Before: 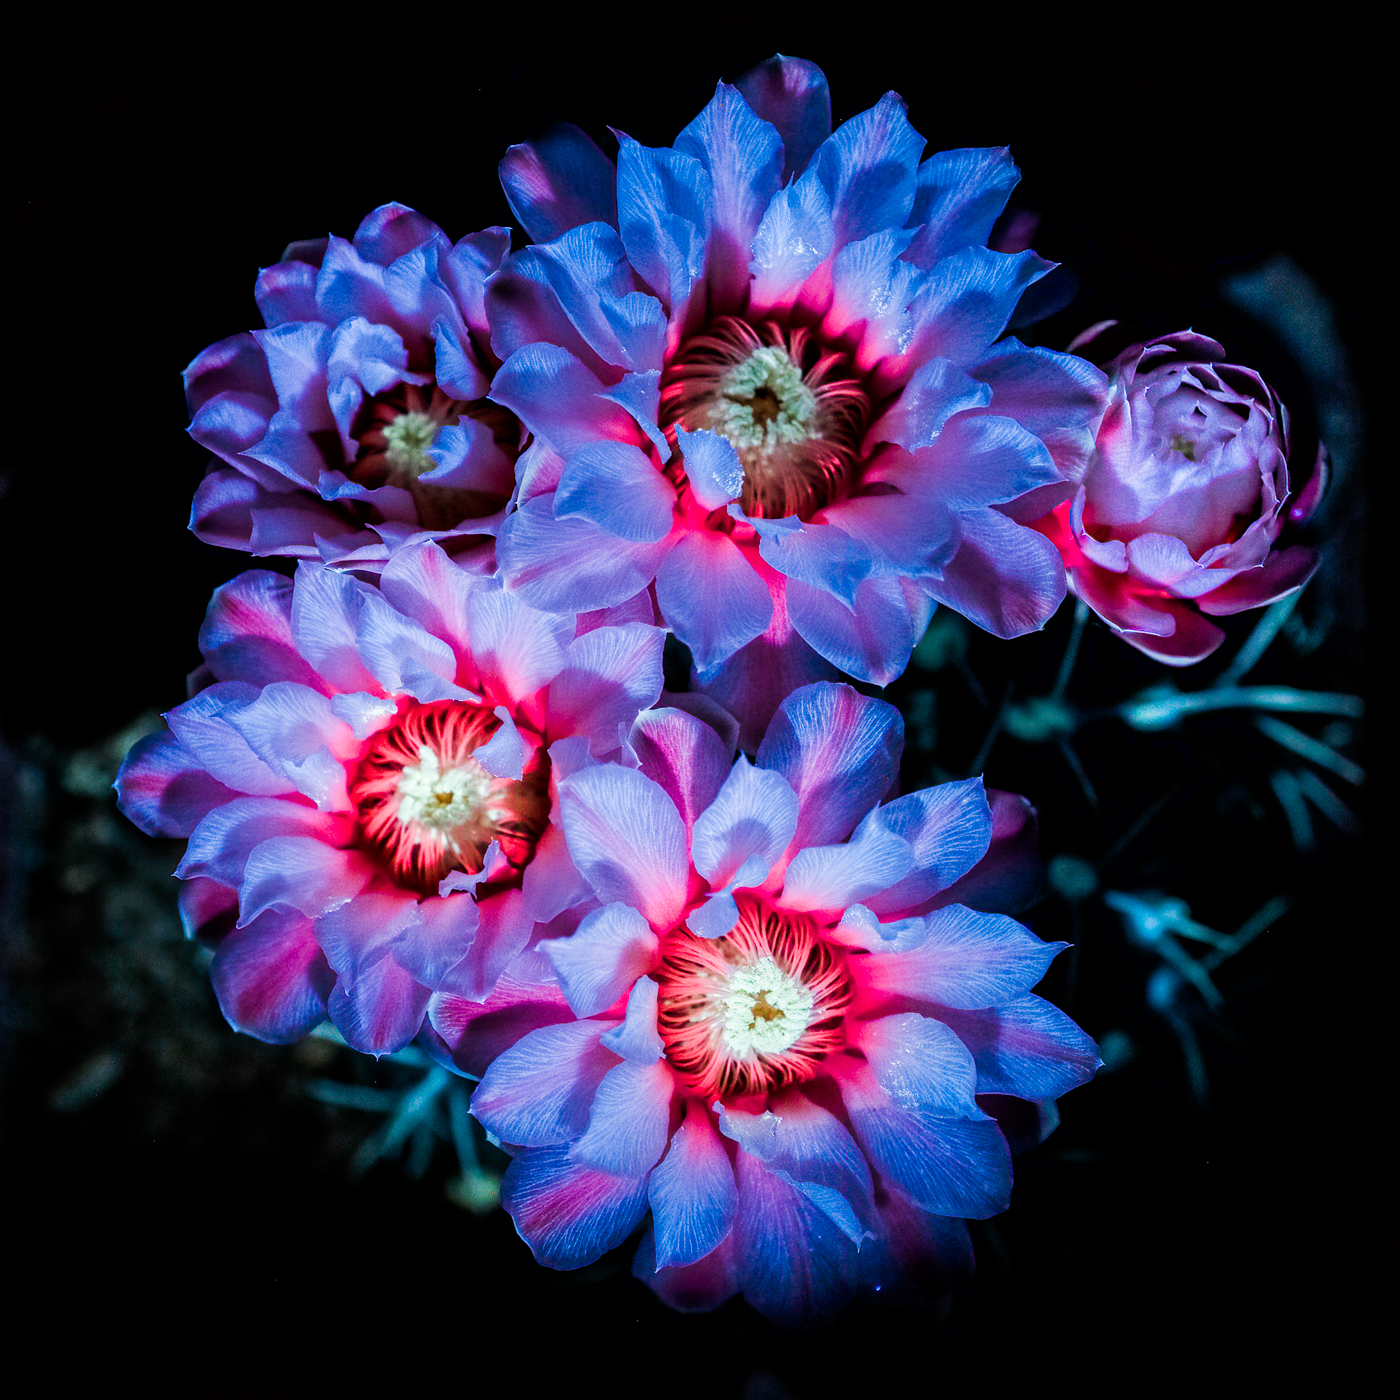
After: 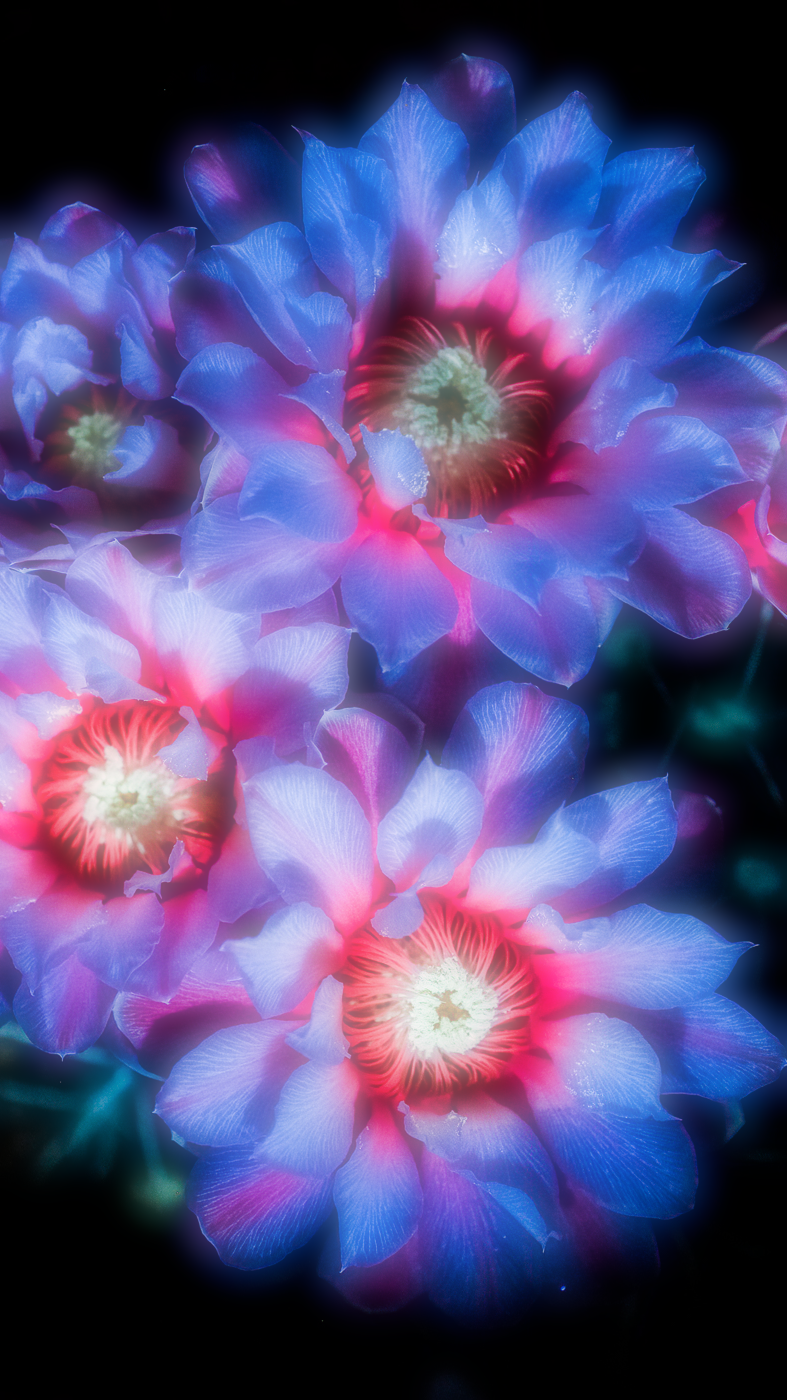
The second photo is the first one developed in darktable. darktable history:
crop and rotate: left 22.516%, right 21.234%
soften: on, module defaults
